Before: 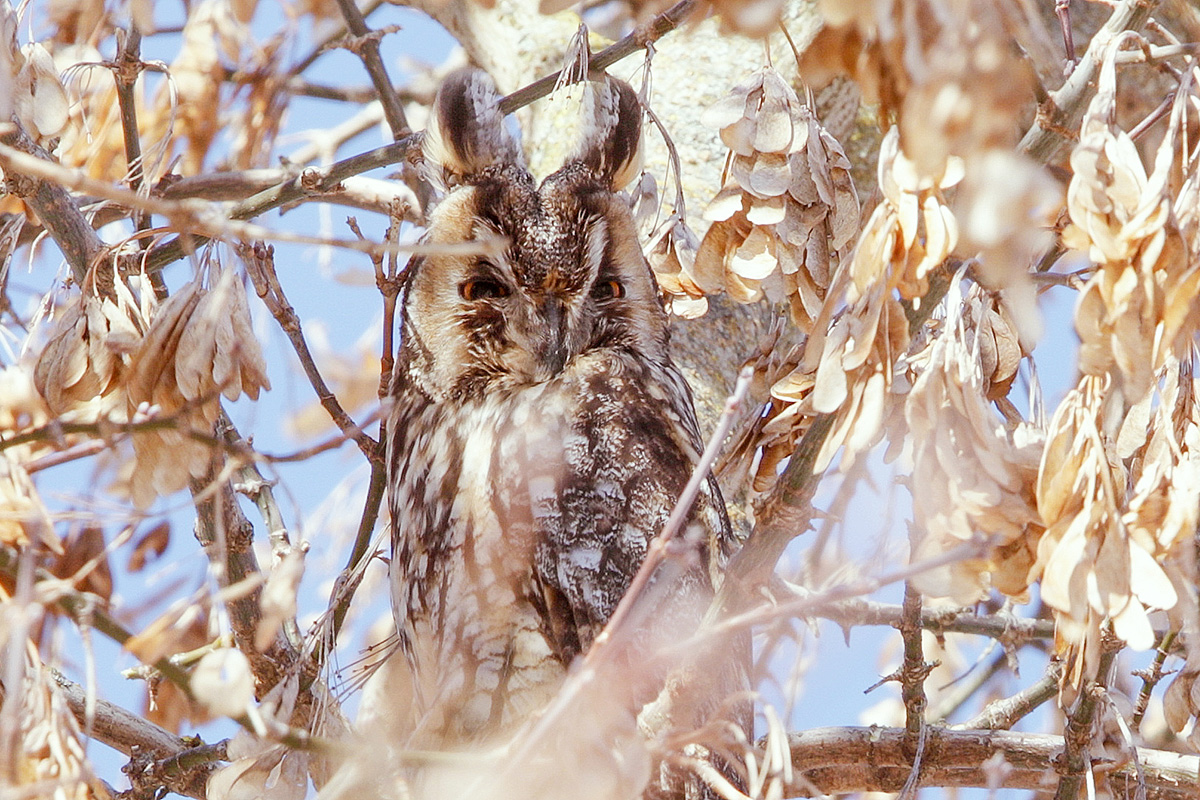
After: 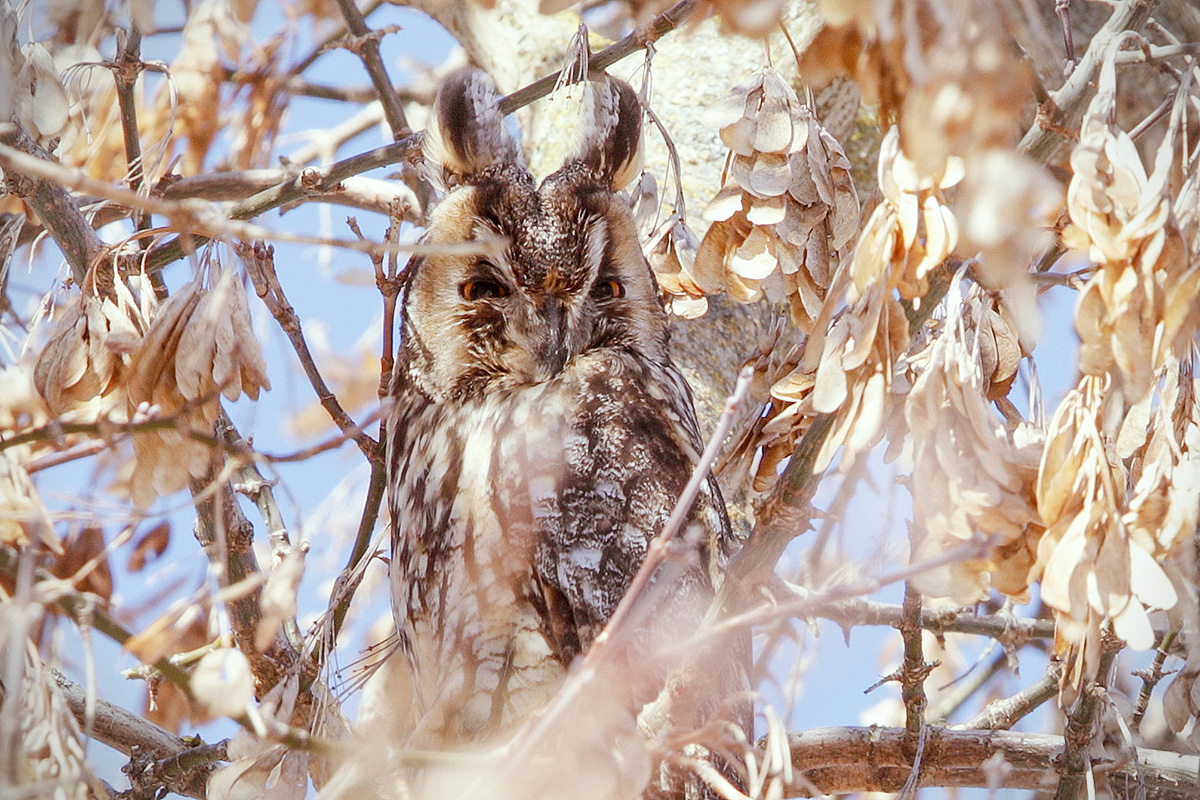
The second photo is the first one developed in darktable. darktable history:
vignetting: fall-off start 89.4%, fall-off radius 43.35%, width/height ratio 1.164
